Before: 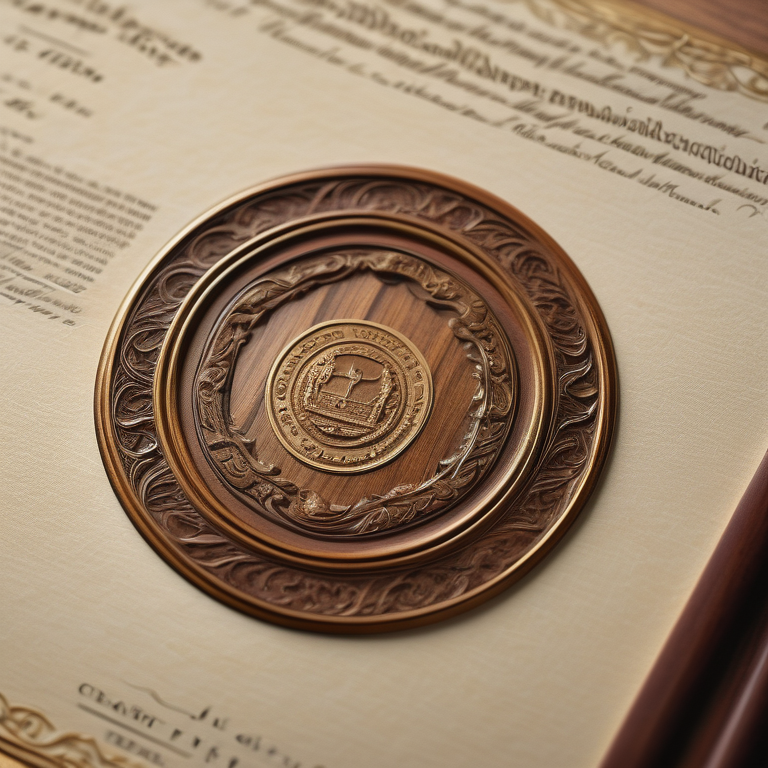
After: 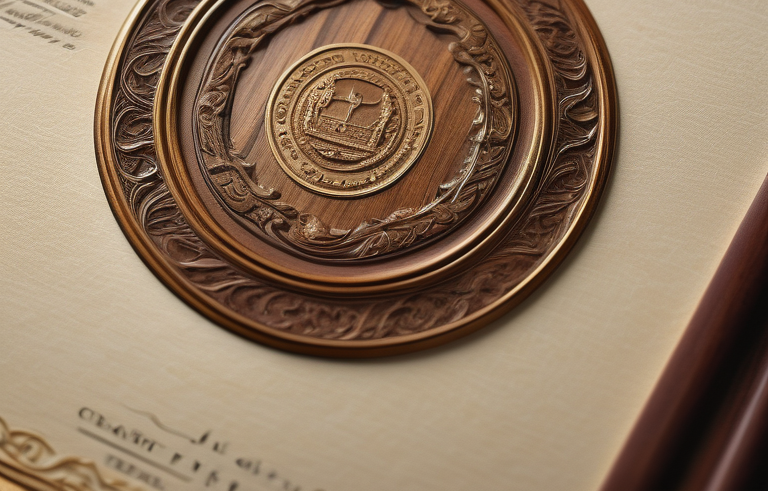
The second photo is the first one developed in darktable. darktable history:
crop and rotate: top 35.962%
